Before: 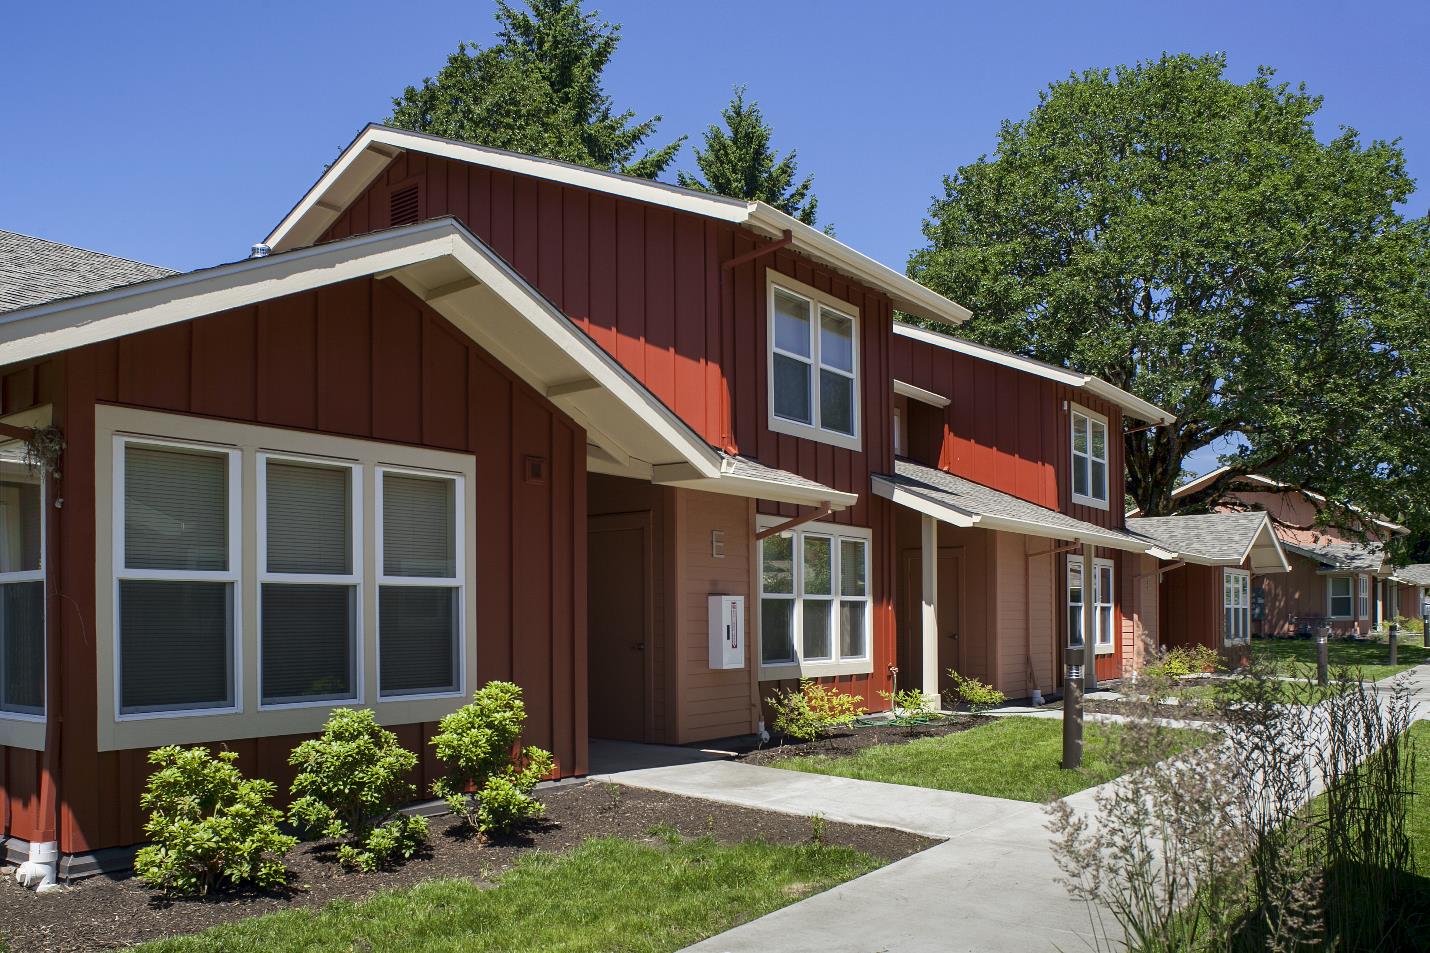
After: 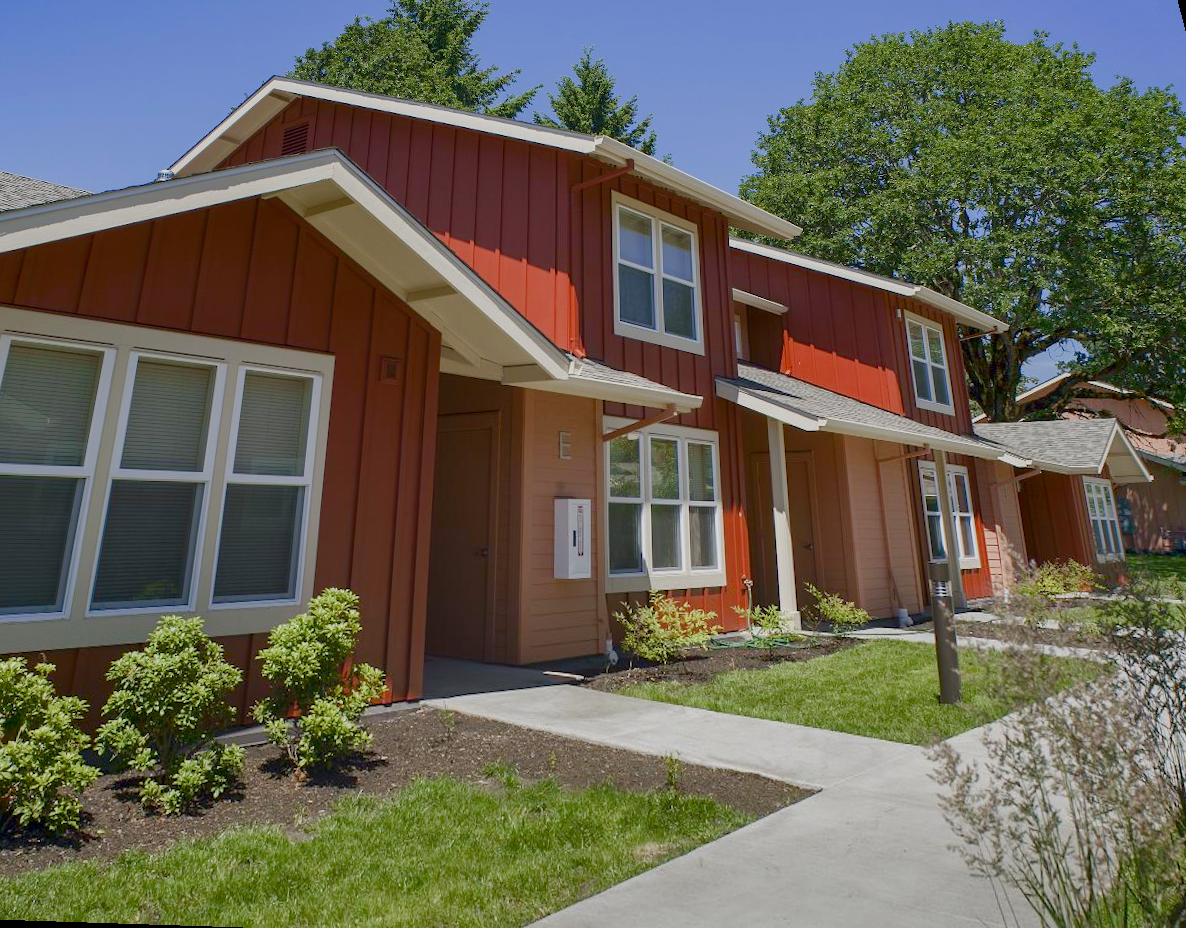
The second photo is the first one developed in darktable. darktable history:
rotate and perspective: rotation 0.72°, lens shift (vertical) -0.352, lens shift (horizontal) -0.051, crop left 0.152, crop right 0.859, crop top 0.019, crop bottom 0.964
color balance rgb: shadows lift › chroma 1%, shadows lift › hue 113°, highlights gain › chroma 0.2%, highlights gain › hue 333°, perceptual saturation grading › global saturation 20%, perceptual saturation grading › highlights -50%, perceptual saturation grading › shadows 25%, contrast -20%
